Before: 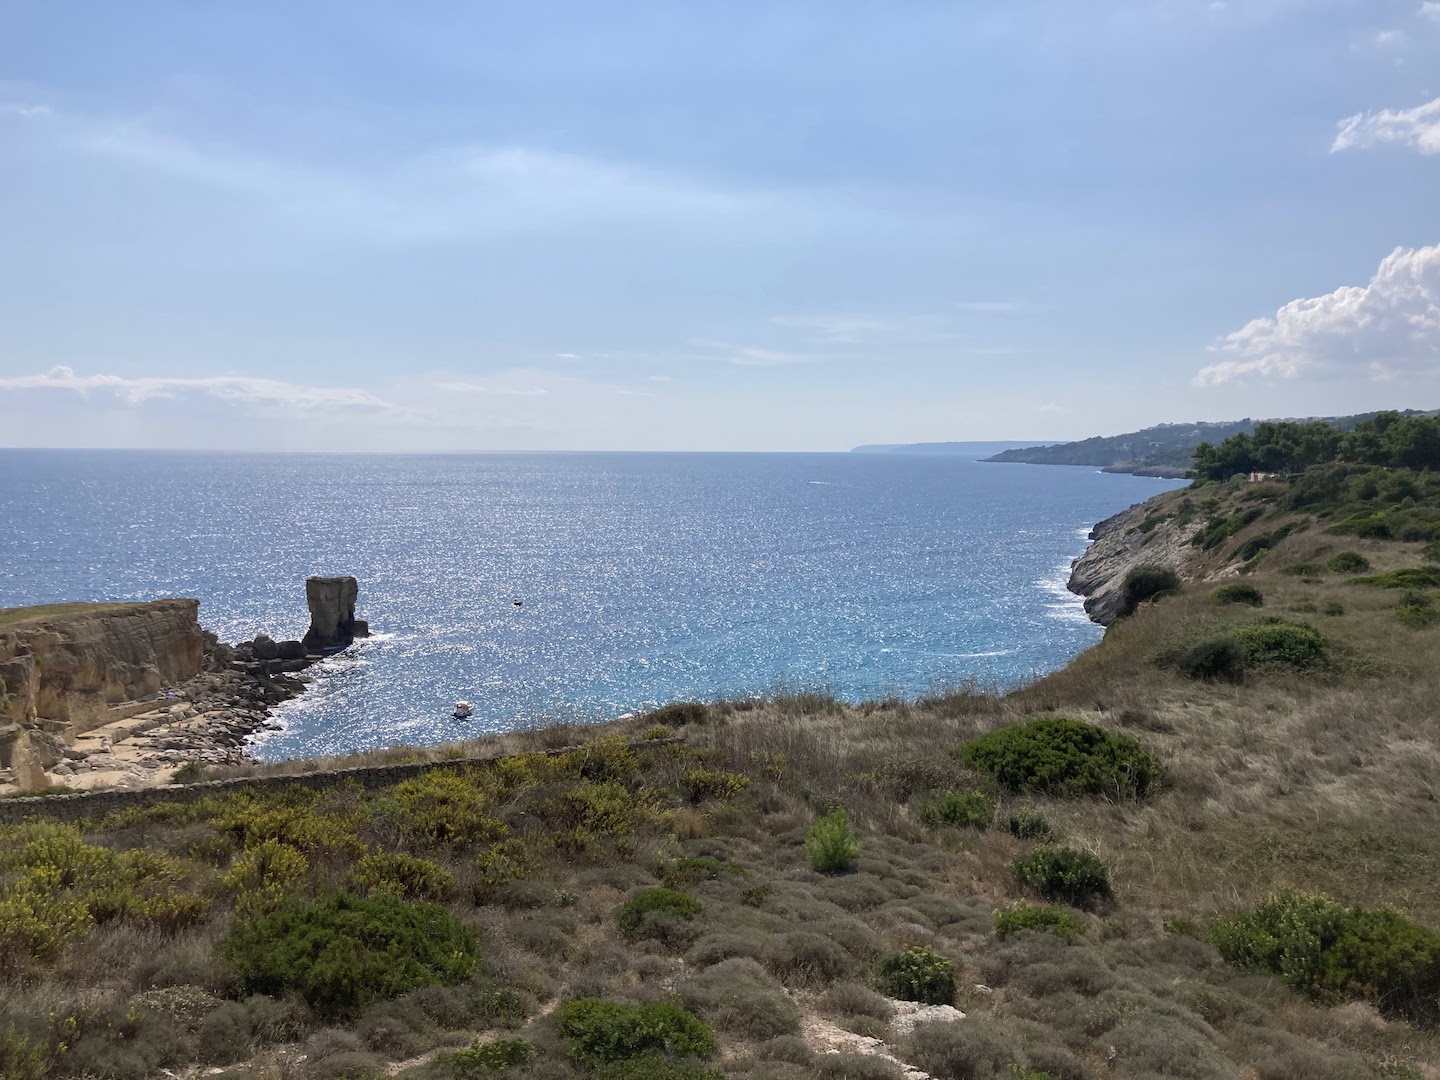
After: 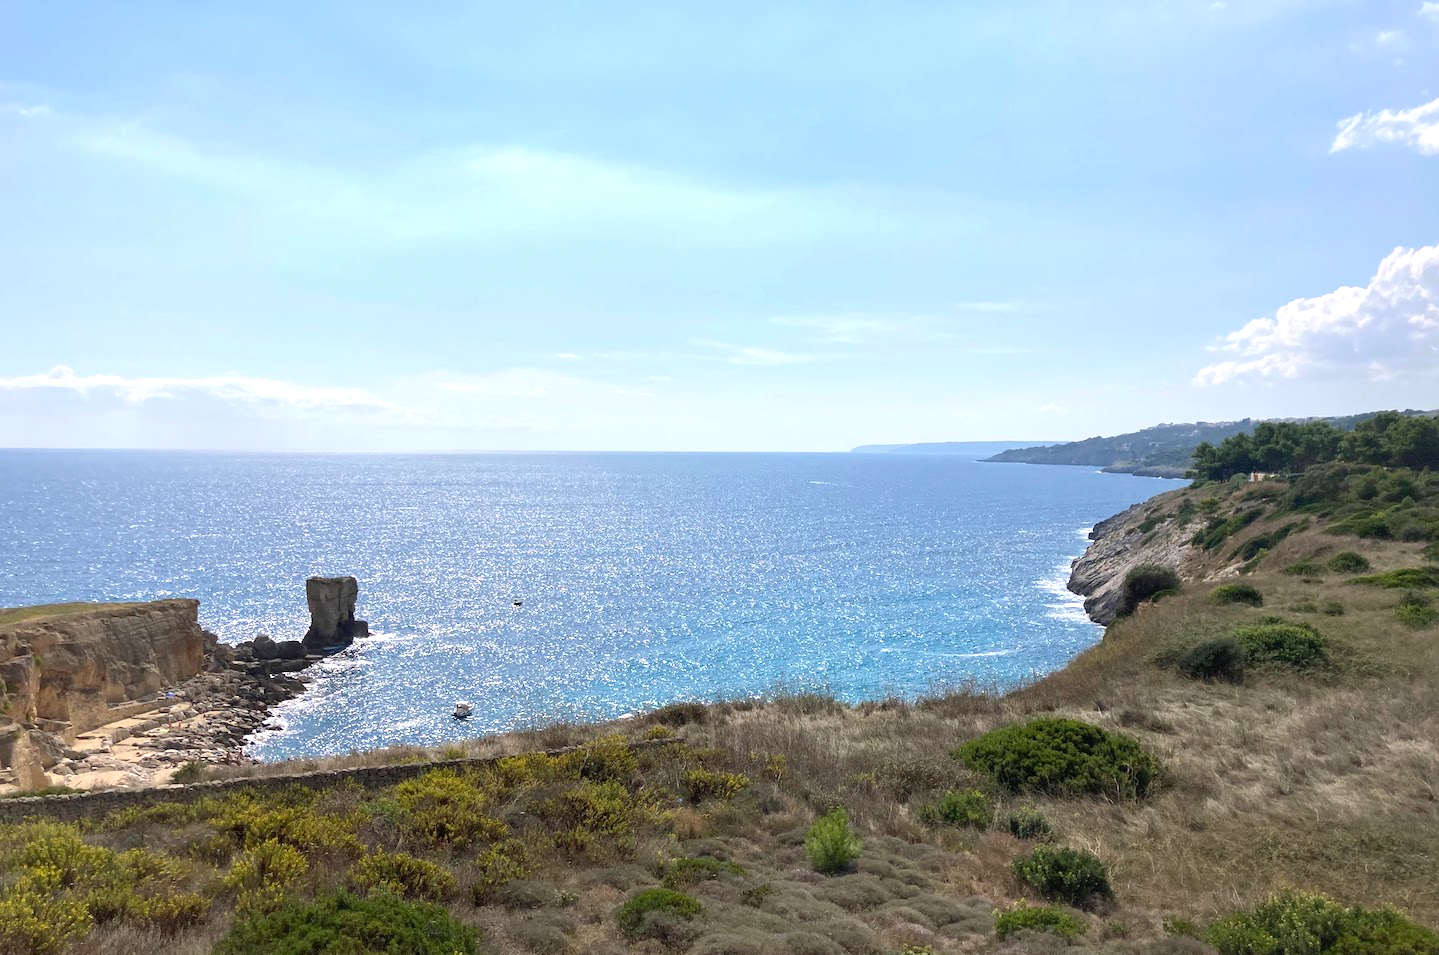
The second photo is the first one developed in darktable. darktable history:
crop and rotate: top 0%, bottom 11.49%
exposure: exposure 0.574 EV, compensate highlight preservation false
